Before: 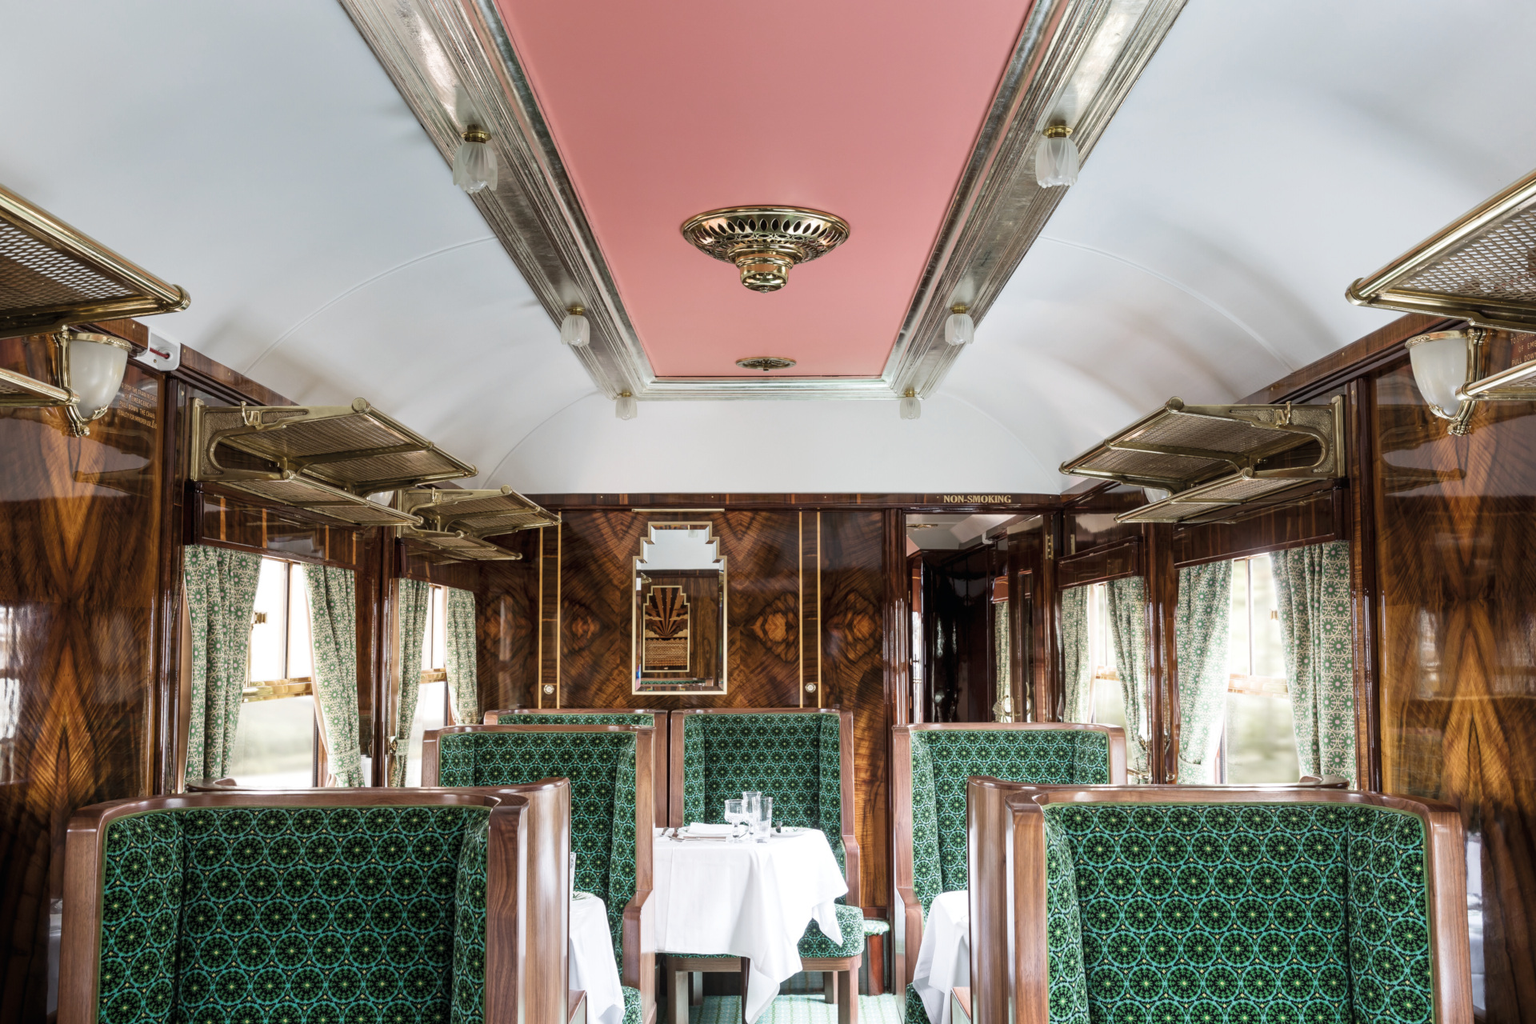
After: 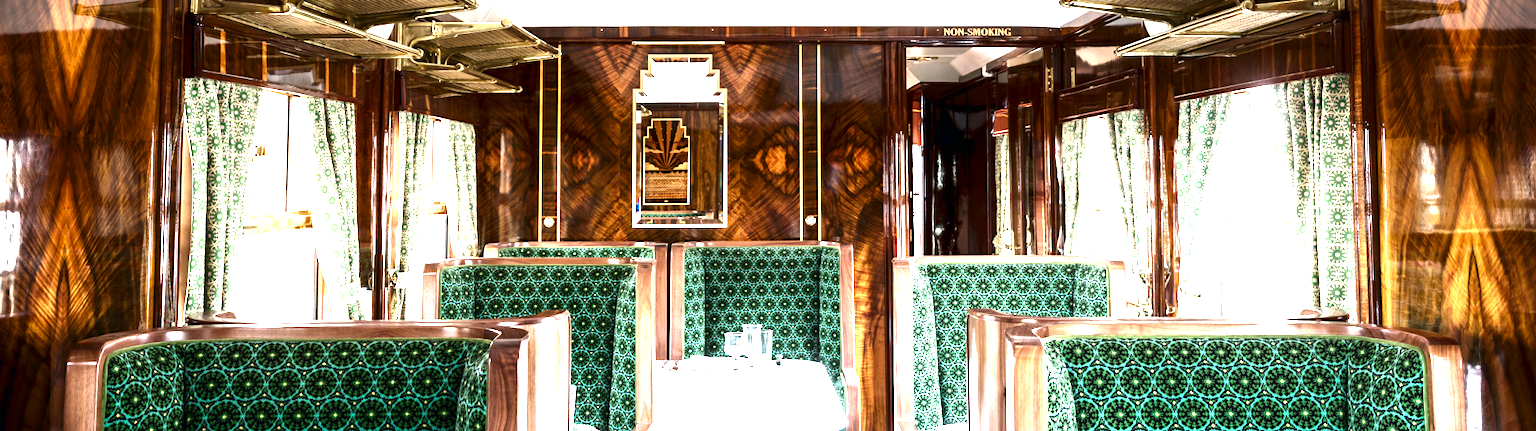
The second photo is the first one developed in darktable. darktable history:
color zones: curves: ch0 [(0, 0.5) (0.143, 0.5) (0.286, 0.5) (0.429, 0.495) (0.571, 0.437) (0.714, 0.44) (0.857, 0.496) (1, 0.5)], mix 40.79%
crop: top 45.658%, bottom 12.17%
contrast brightness saturation: contrast 0.1, brightness -0.274, saturation 0.135
exposure: black level correction 0, exposure 1.74 EV, compensate highlight preservation false
